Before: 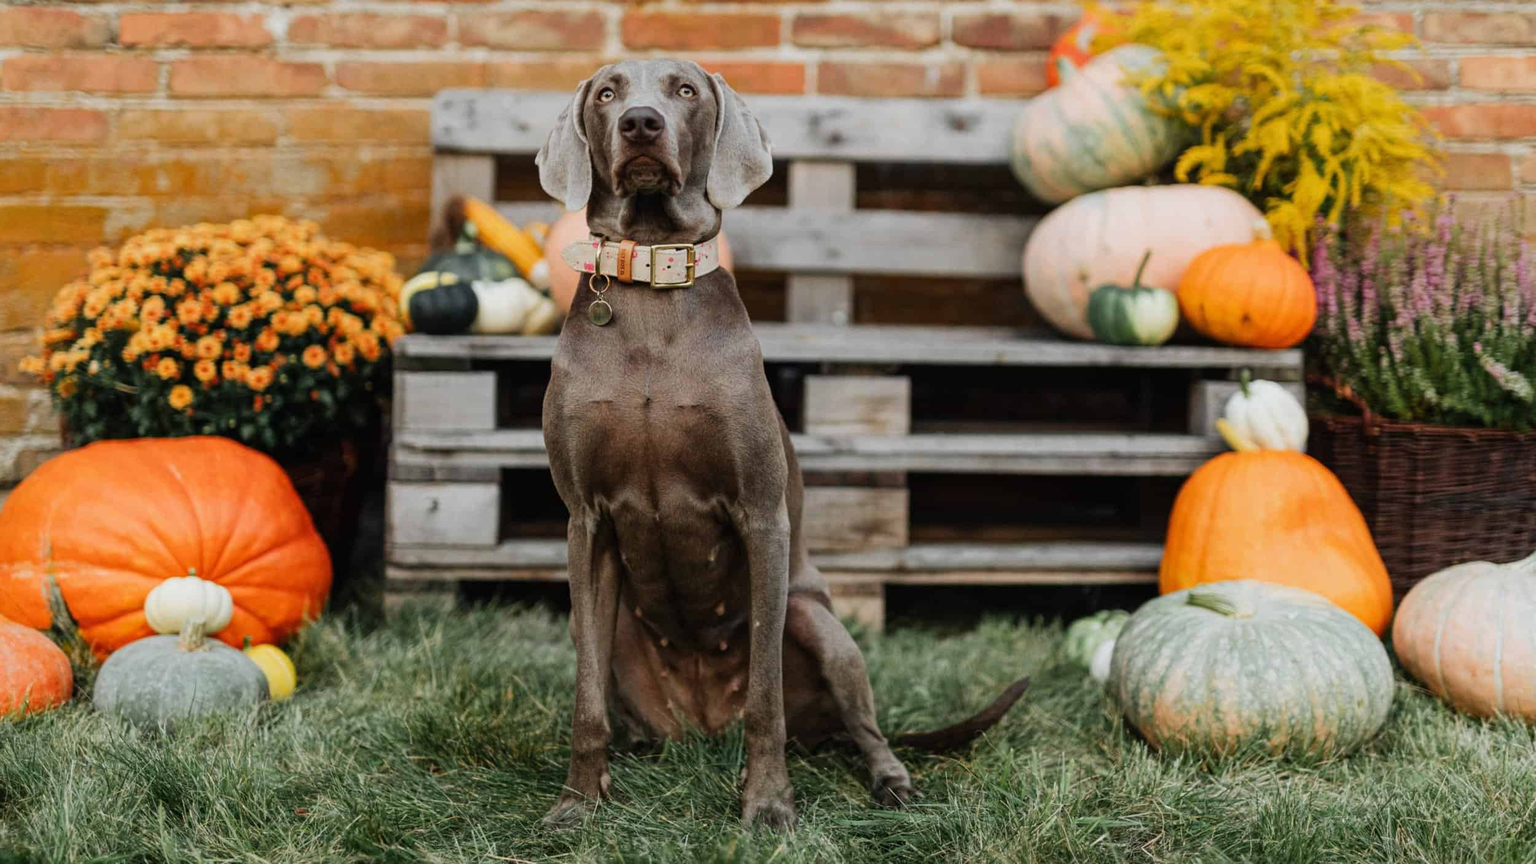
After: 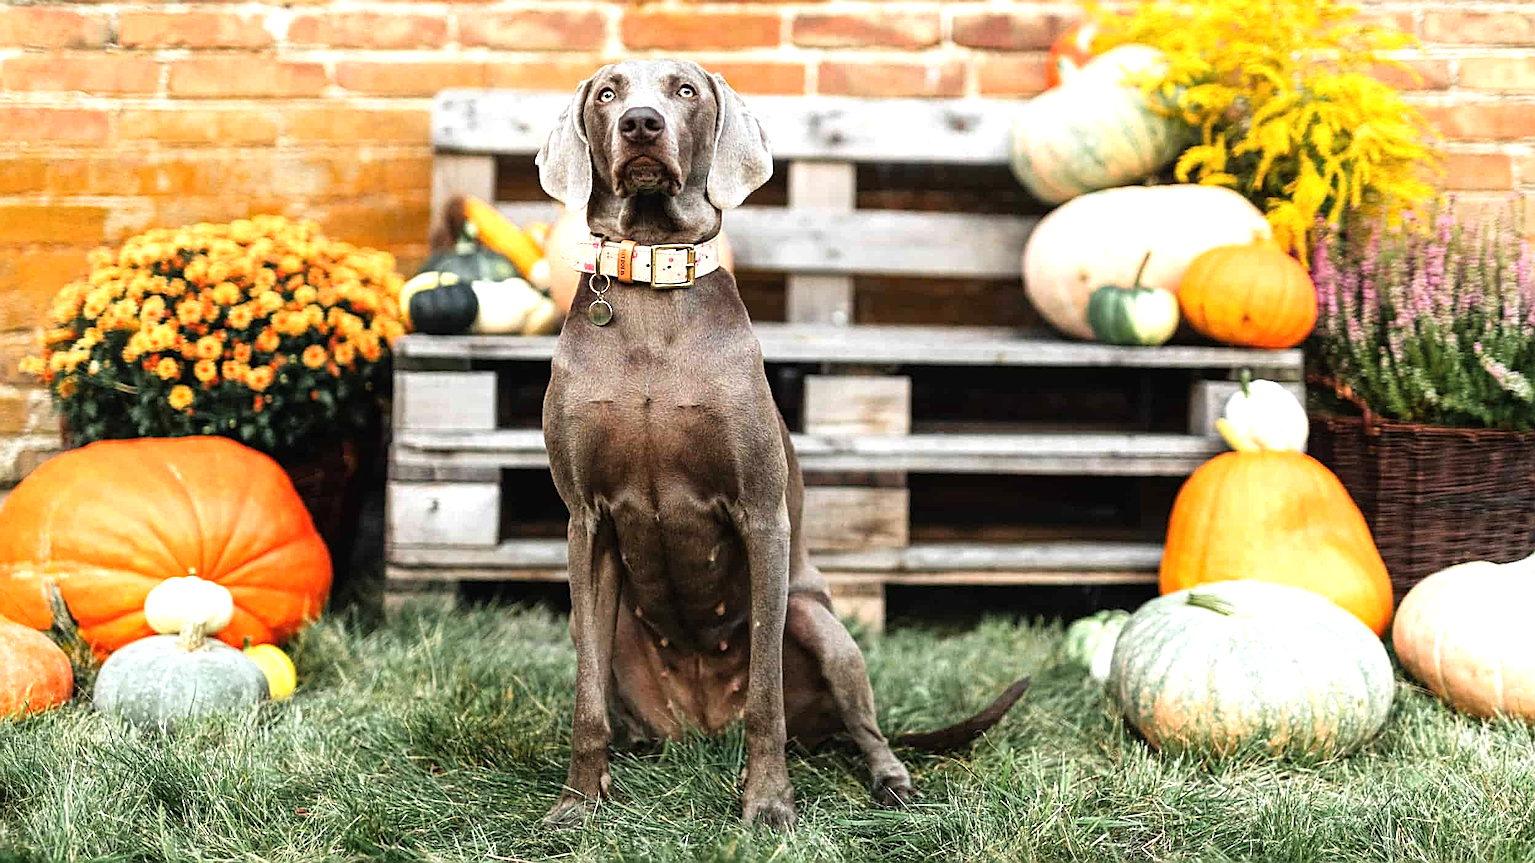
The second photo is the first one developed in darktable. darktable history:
tone equalizer: -8 EV -0.405 EV, -7 EV -0.365 EV, -6 EV -0.372 EV, -5 EV -0.198 EV, -3 EV 0.223 EV, -2 EV 0.307 EV, -1 EV 0.402 EV, +0 EV 0.432 EV
sharpen: amount 0.887
exposure: black level correction 0, exposure 0.695 EV, compensate exposure bias true, compensate highlight preservation false
